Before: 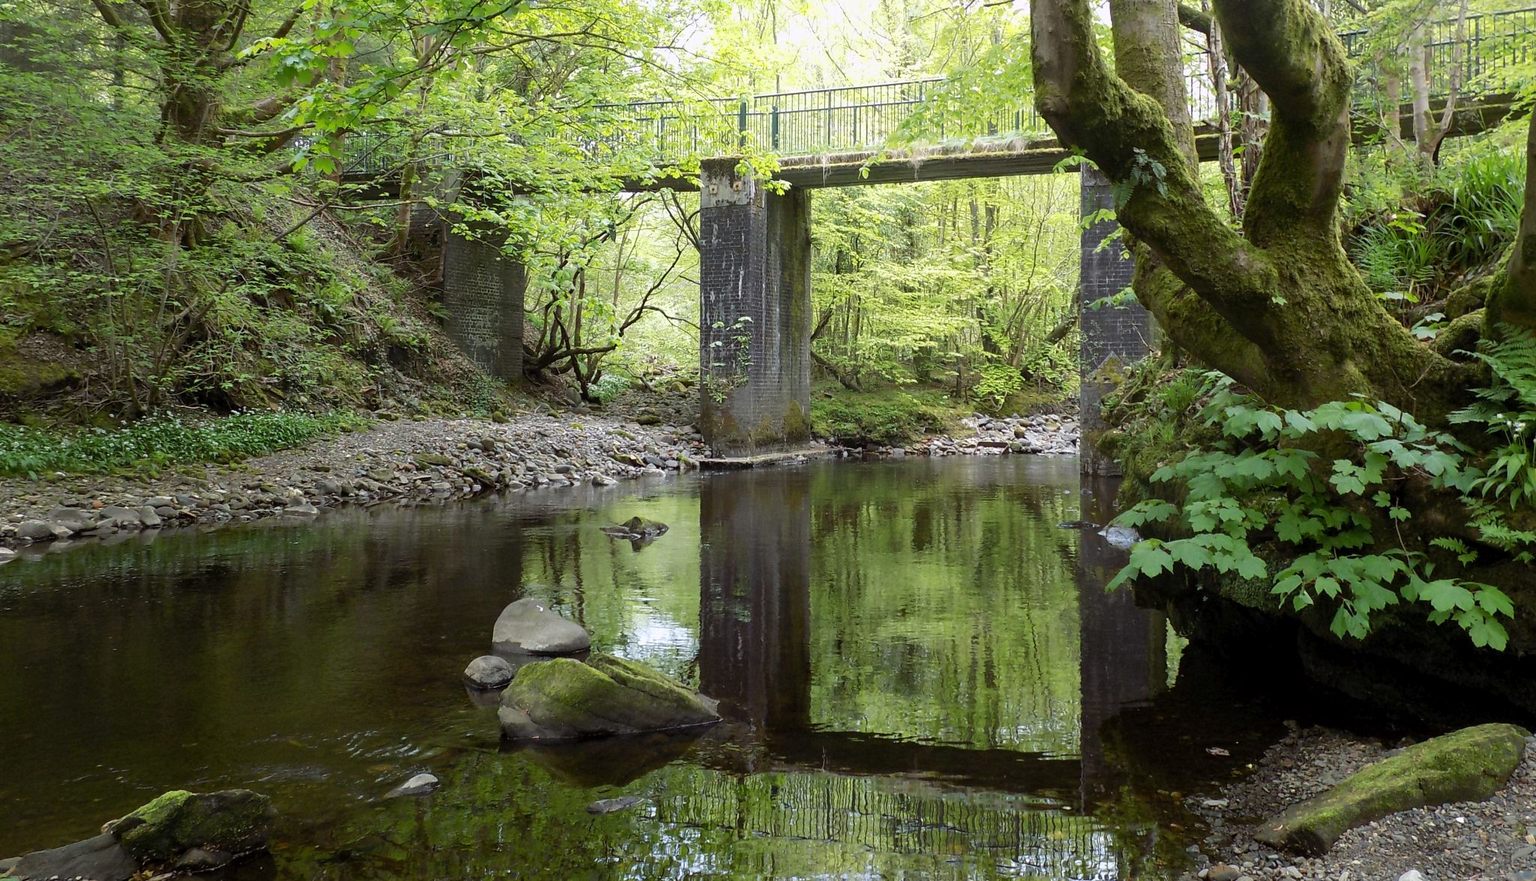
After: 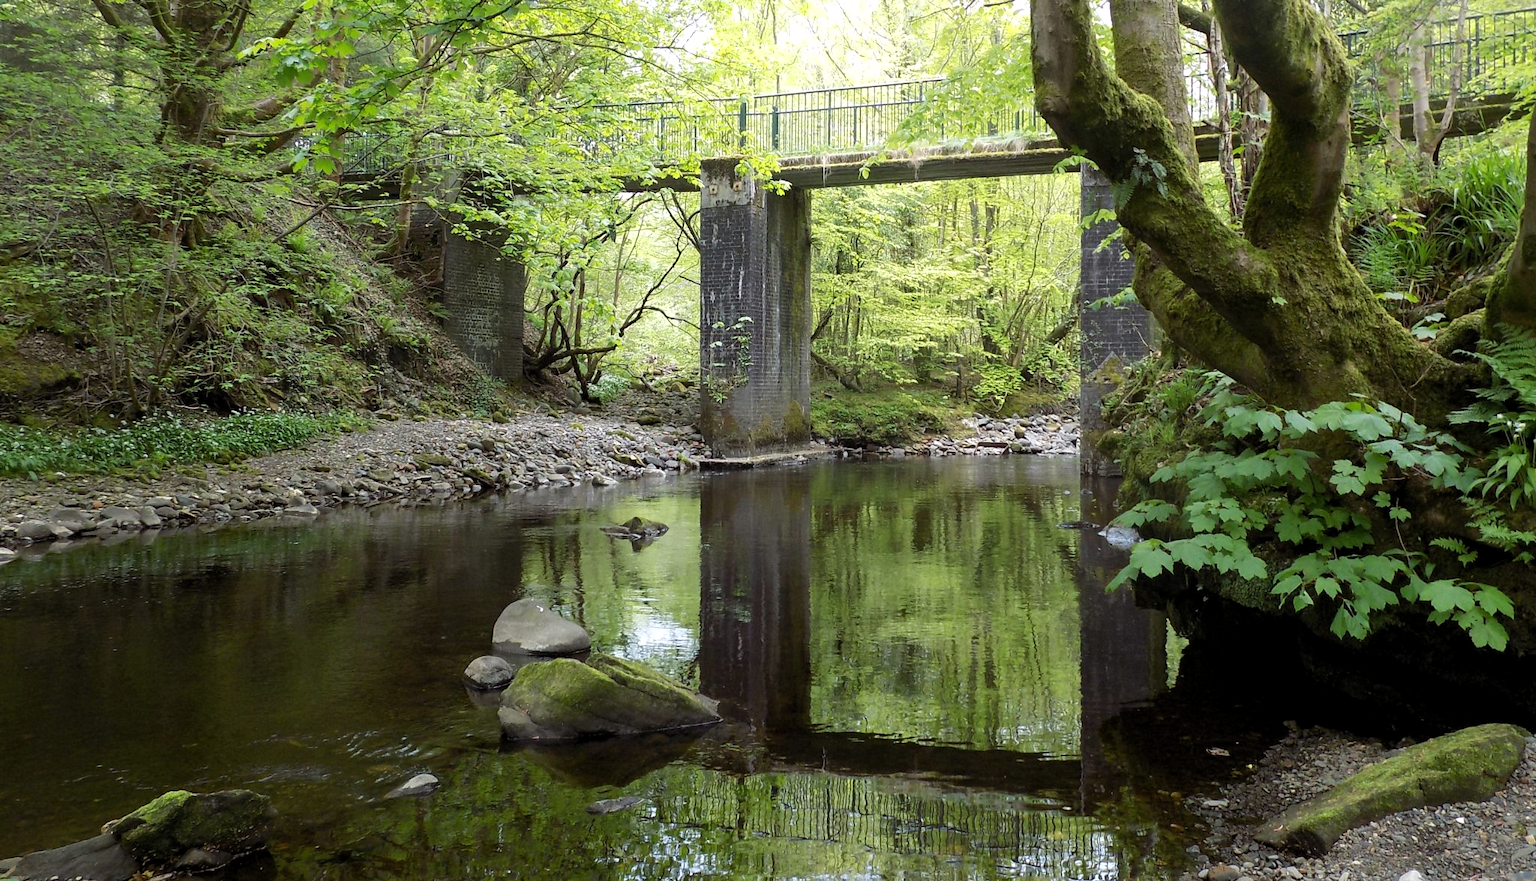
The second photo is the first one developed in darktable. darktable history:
levels: levels [0.016, 0.492, 0.969]
white balance: emerald 1
